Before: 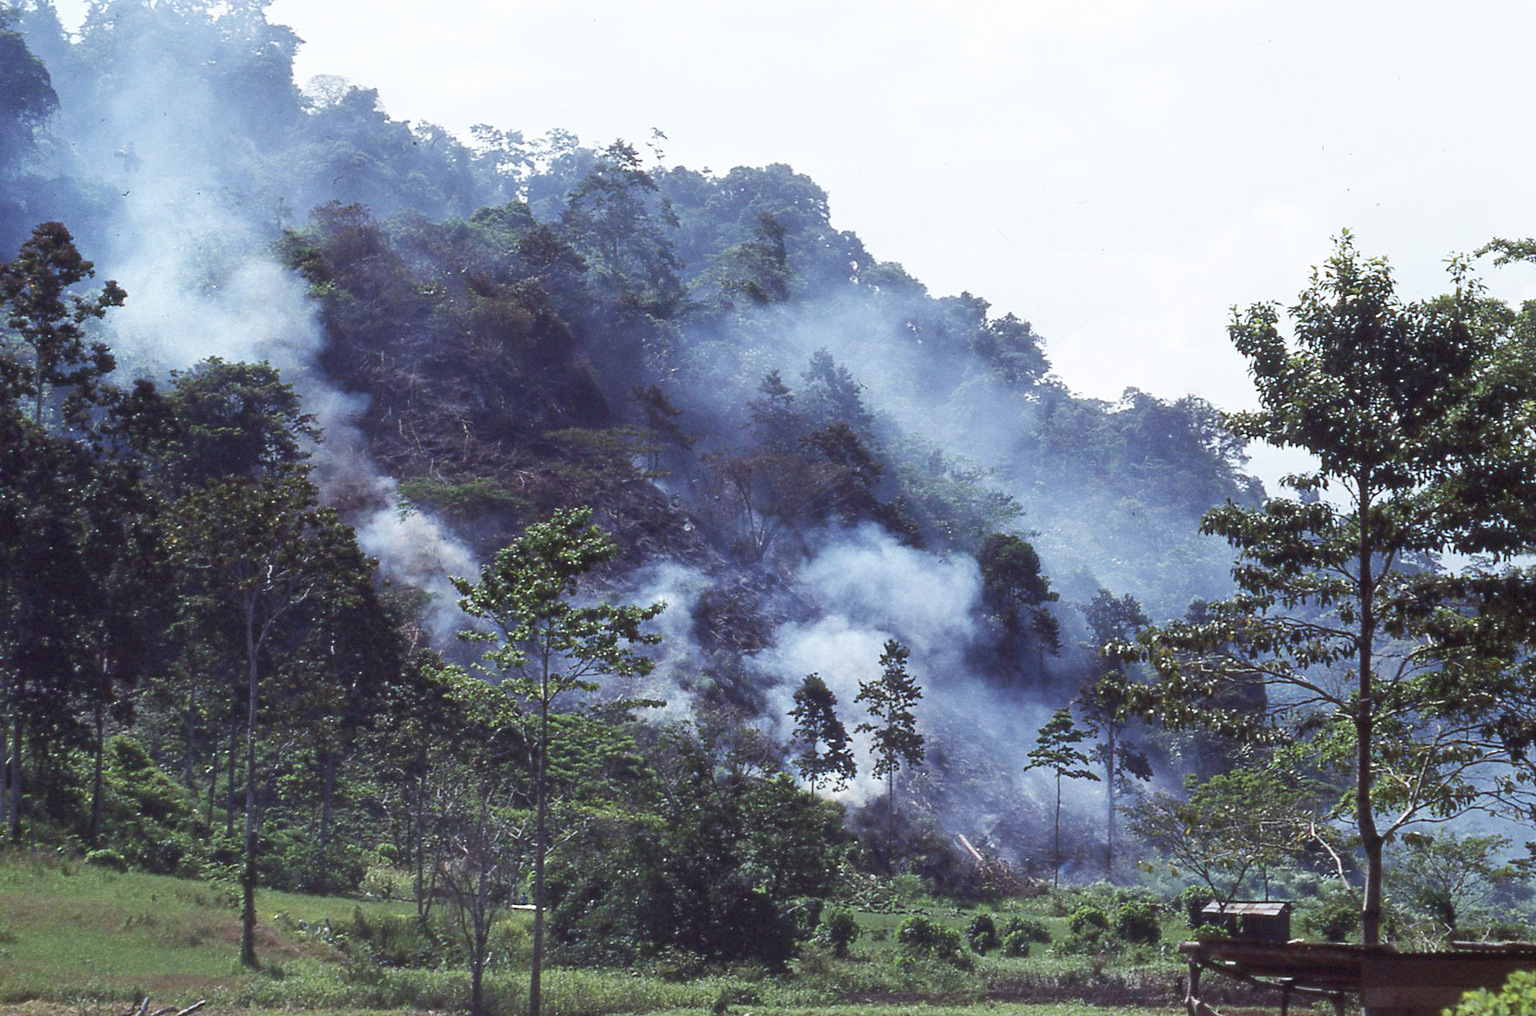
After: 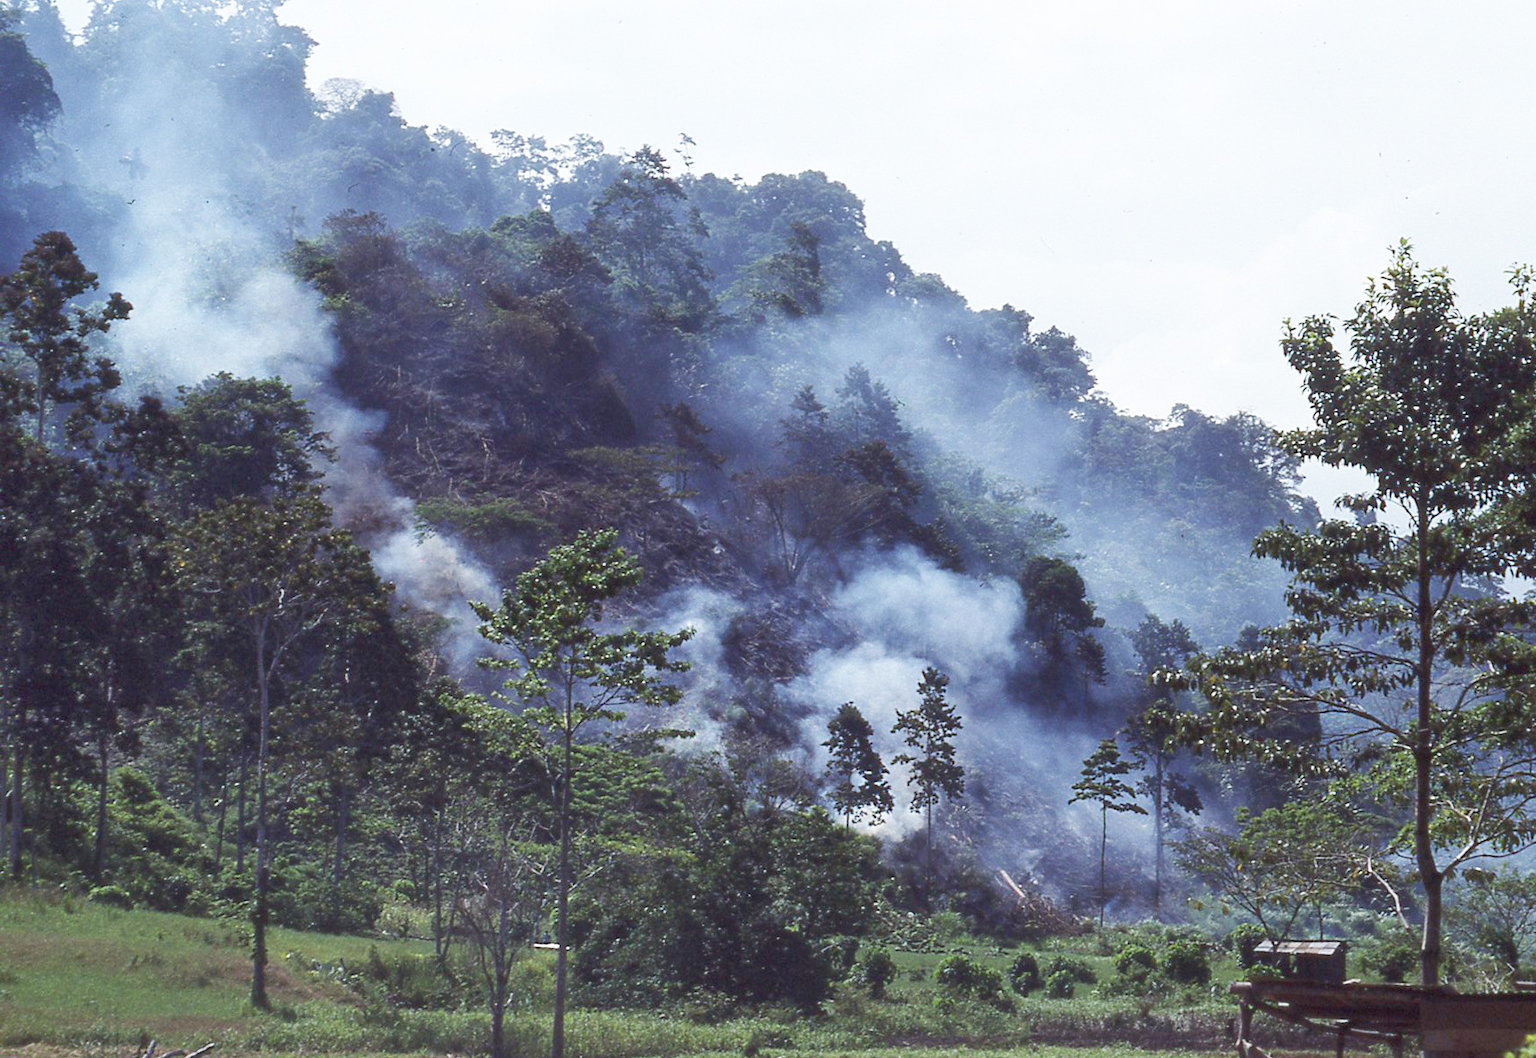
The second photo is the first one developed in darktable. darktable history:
crop: right 4.126%, bottom 0.031%
shadows and highlights: shadows 43.06, highlights 6.94
